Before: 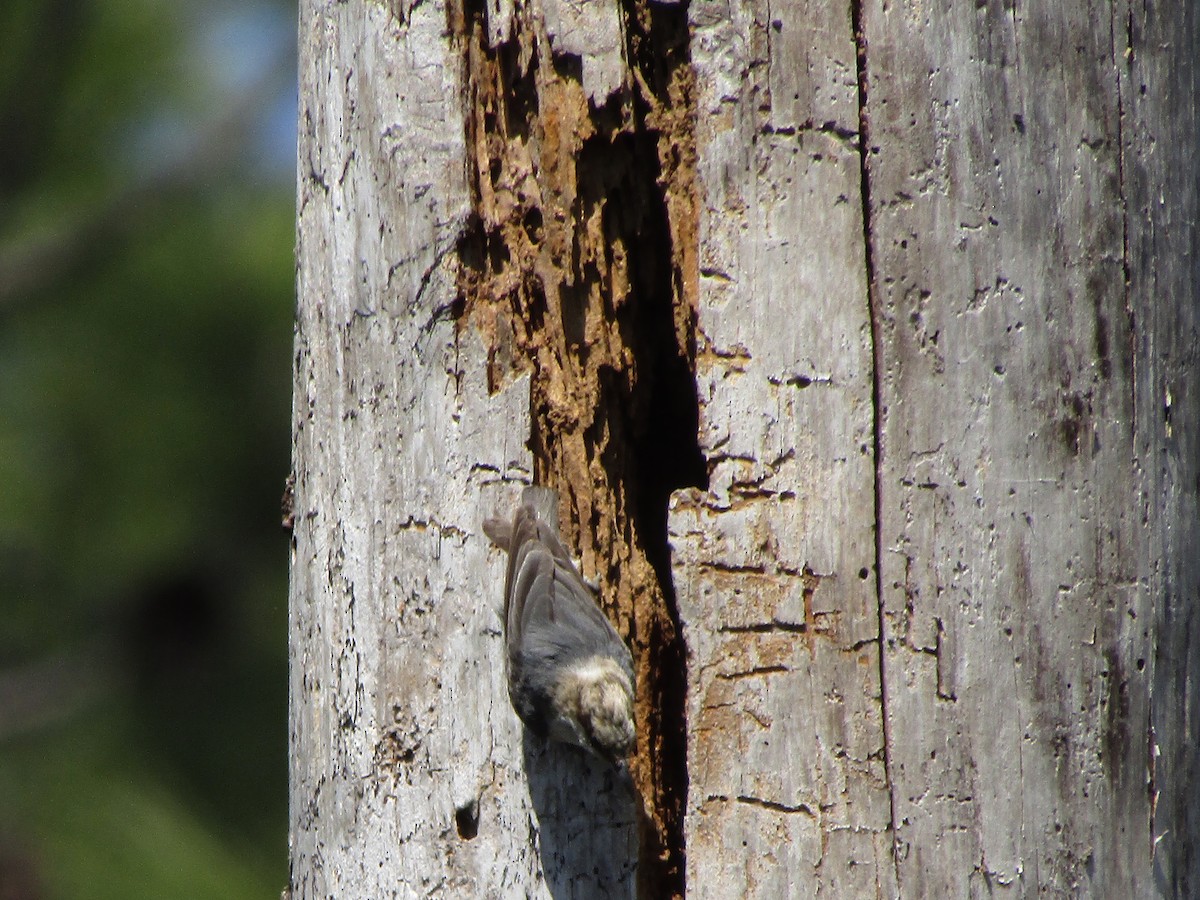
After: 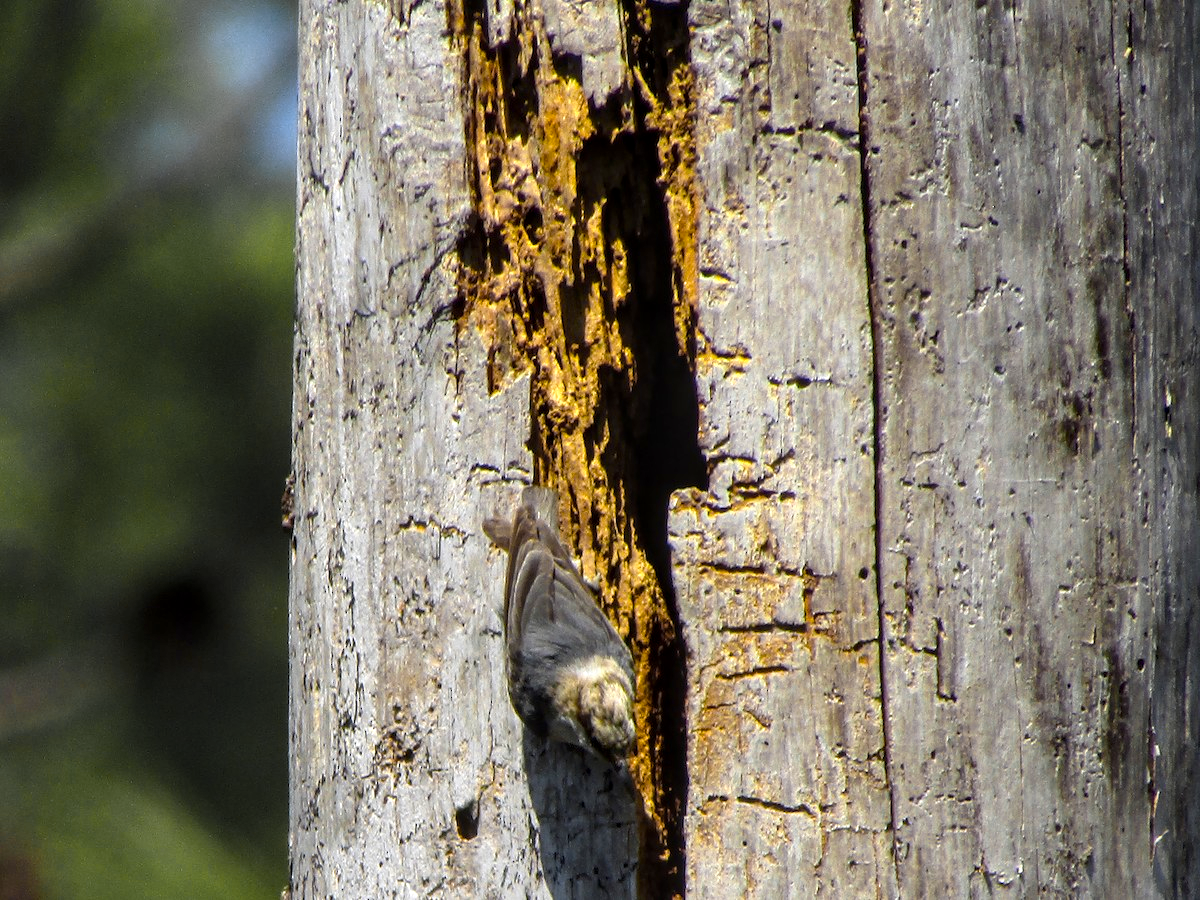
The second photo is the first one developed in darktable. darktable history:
local contrast: detail 130%
color balance rgb: linear chroma grading › global chroma 15%, perceptual saturation grading › global saturation 30%
color zones: curves: ch0 [(0.004, 0.306) (0.107, 0.448) (0.252, 0.656) (0.41, 0.398) (0.595, 0.515) (0.768, 0.628)]; ch1 [(0.07, 0.323) (0.151, 0.452) (0.252, 0.608) (0.346, 0.221) (0.463, 0.189) (0.61, 0.368) (0.735, 0.395) (0.921, 0.412)]; ch2 [(0, 0.476) (0.132, 0.512) (0.243, 0.512) (0.397, 0.48) (0.522, 0.376) (0.634, 0.536) (0.761, 0.46)]
